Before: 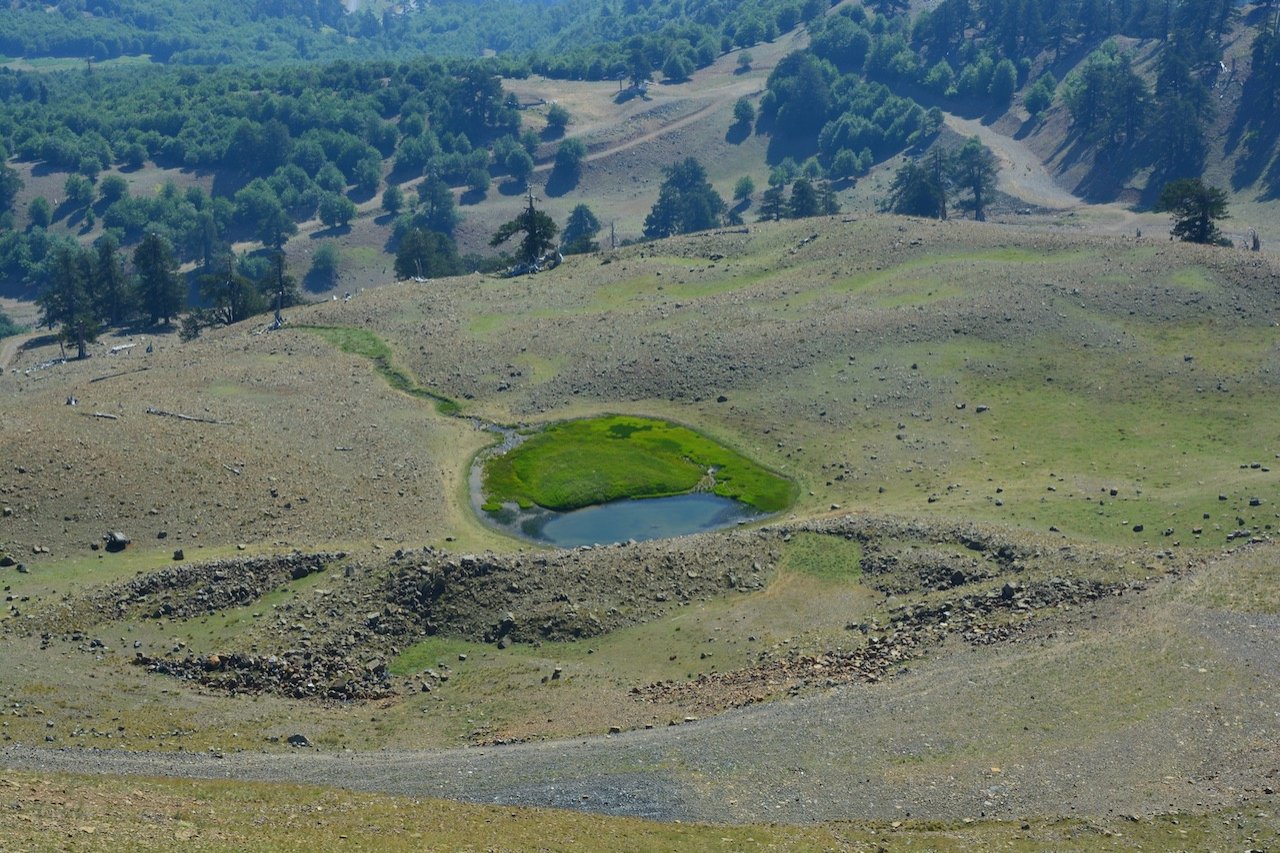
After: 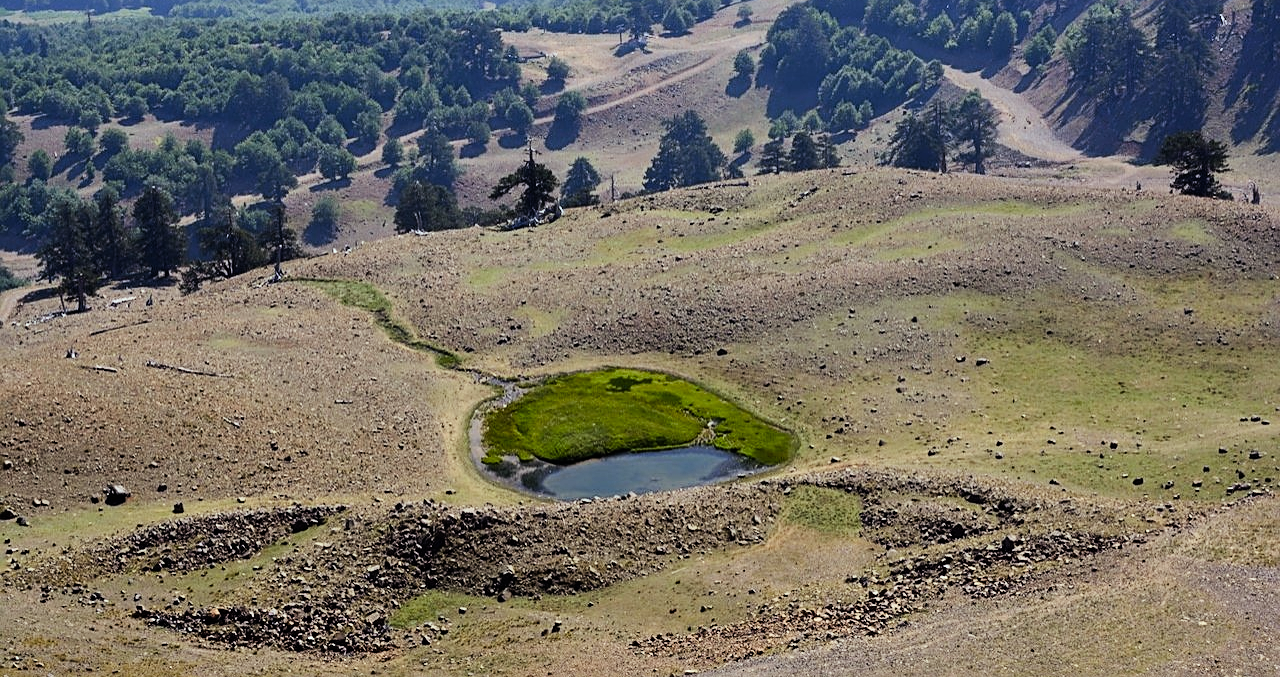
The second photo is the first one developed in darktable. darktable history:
crop and rotate: top 5.667%, bottom 14.937%
filmic rgb: hardness 4.17, contrast 1.364, color science v6 (2022)
color balance rgb: shadows lift › luminance -20%, power › hue 72.24°, highlights gain › luminance 15%, global offset › hue 171.6°, perceptual saturation grading › highlights -30%, perceptual saturation grading › shadows 20%, global vibrance 30%, contrast 10%
rgb levels: mode RGB, independent channels, levels [[0, 0.474, 1], [0, 0.5, 1], [0, 0.5, 1]]
color correction: highlights b* 3
sharpen: on, module defaults
